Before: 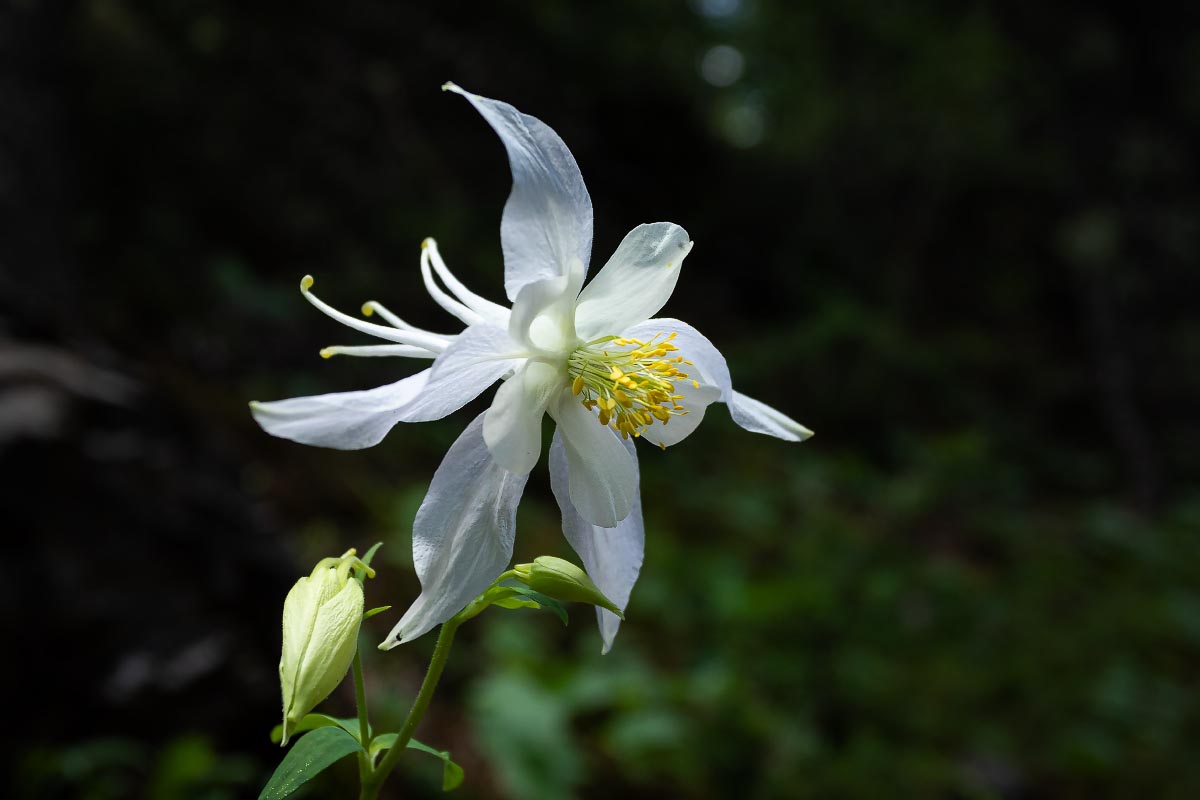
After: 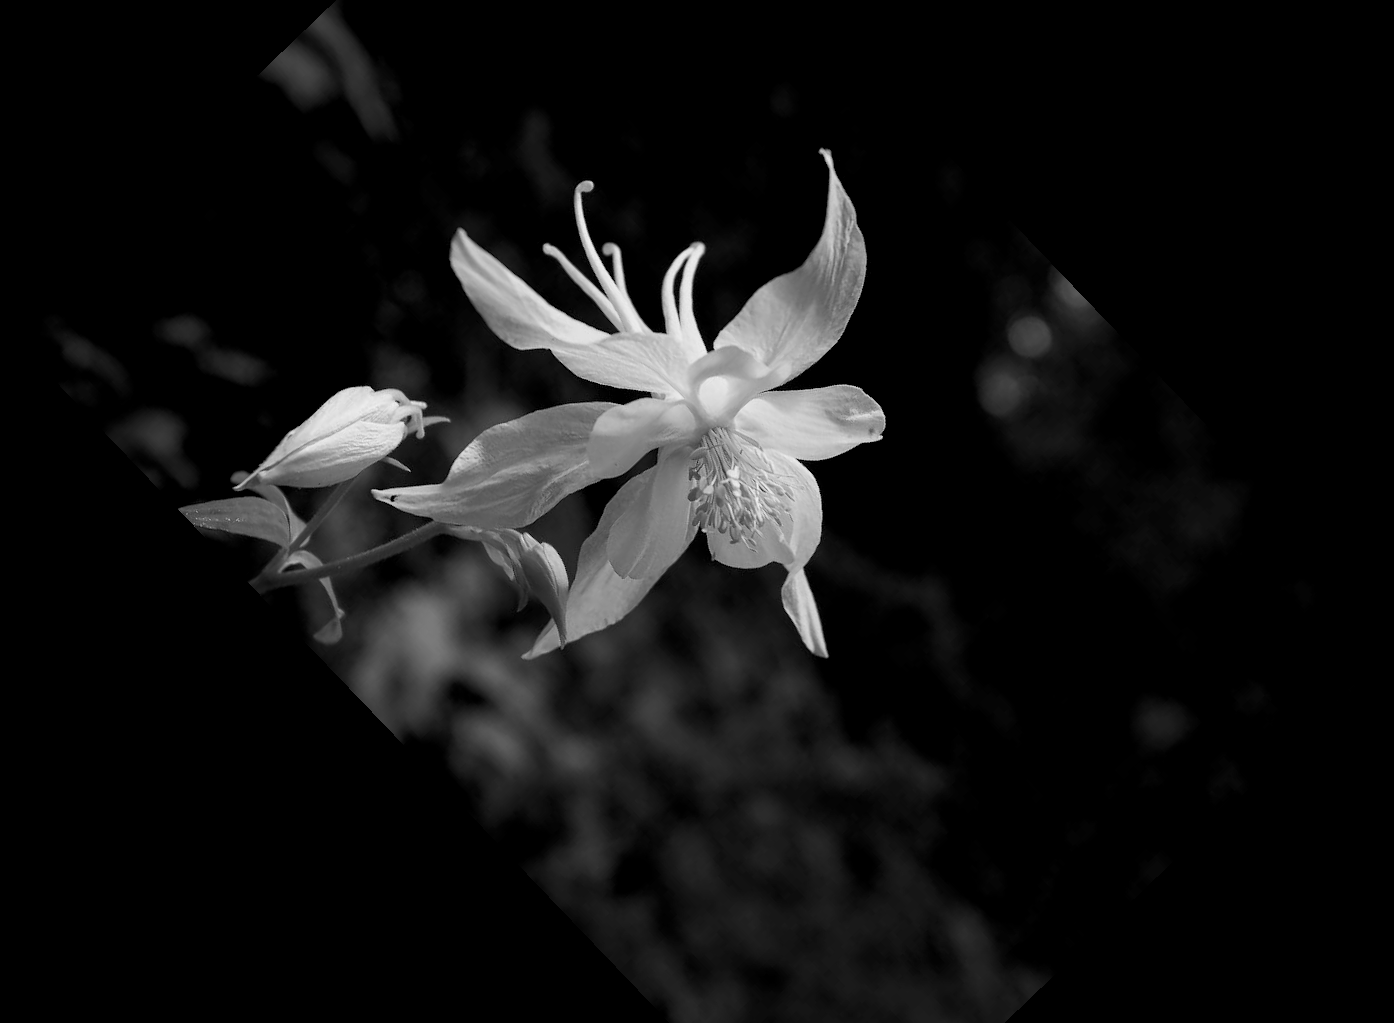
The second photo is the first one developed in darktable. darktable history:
monochrome: a -71.75, b 75.82
crop and rotate: angle -46.26°, top 16.234%, right 0.912%, bottom 11.704%
color balance rgb: shadows lift › chroma 2%, shadows lift › hue 217.2°, power › chroma 0.25%, power › hue 60°, highlights gain › chroma 1.5%, highlights gain › hue 309.6°, global offset › luminance -0.5%, perceptual saturation grading › global saturation 15%, global vibrance 20%
